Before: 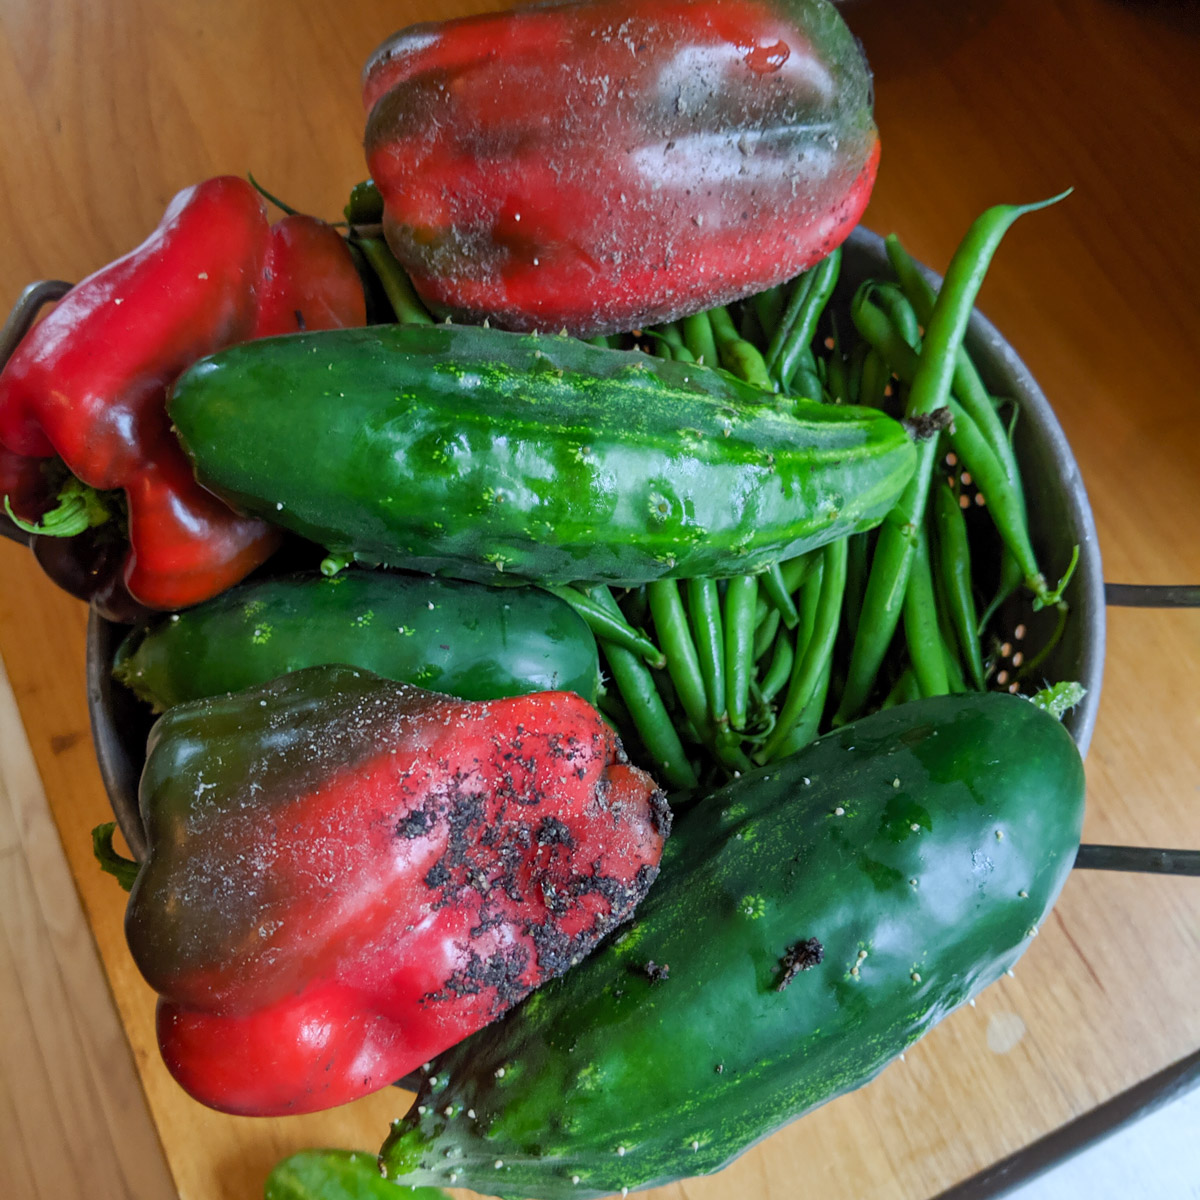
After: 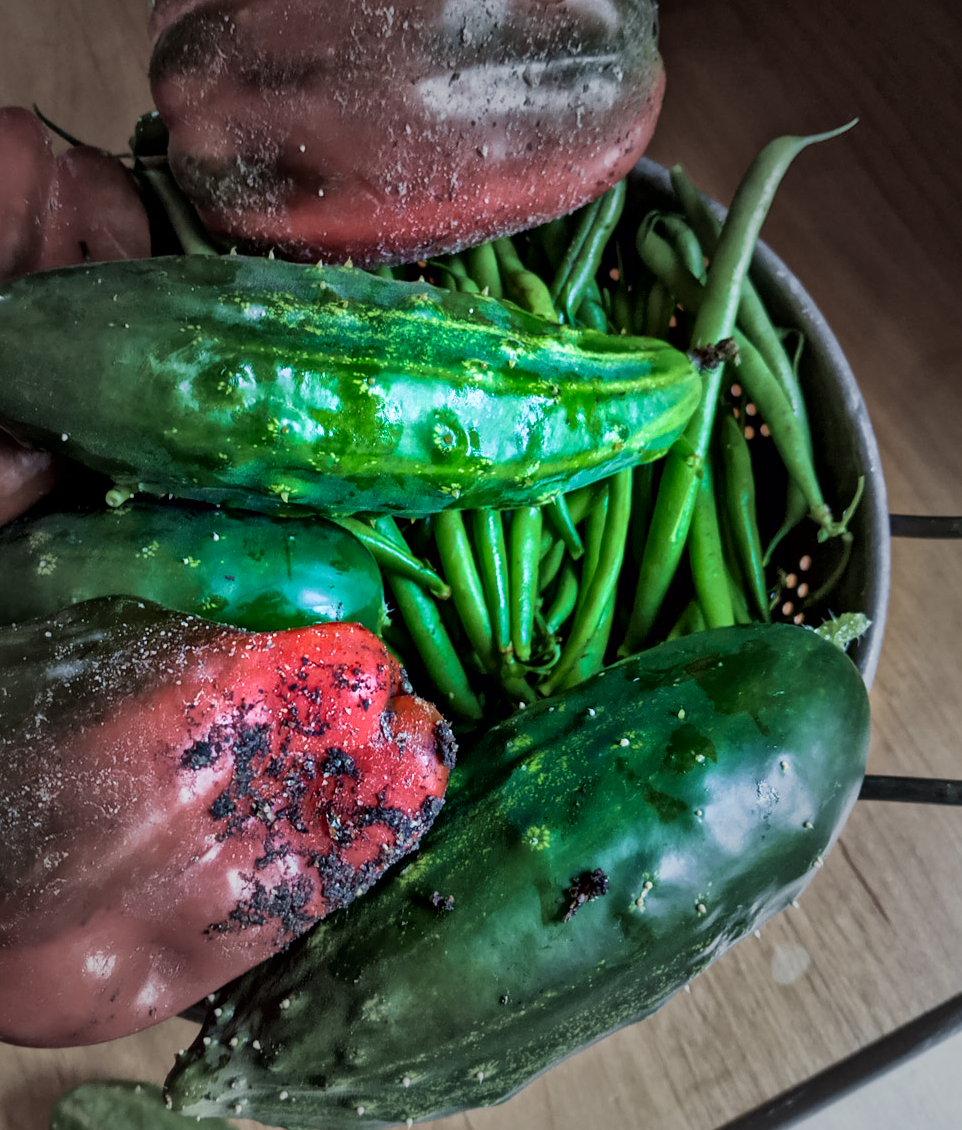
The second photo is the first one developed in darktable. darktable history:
local contrast: mode bilateral grid, contrast 19, coarseness 19, detail 163%, midtone range 0.2
crop and rotate: left 17.958%, top 5.782%, right 1.826%
vignetting: fall-off start 39.55%, fall-off radius 41.08%, brightness -0.442, saturation -0.688
velvia: strength 74.94%
contrast equalizer: octaves 7, y [[0.6 ×6], [0.55 ×6], [0 ×6], [0 ×6], [0 ×6]], mix 0.318
tone equalizer: on, module defaults
color correction: highlights b* -0.014
